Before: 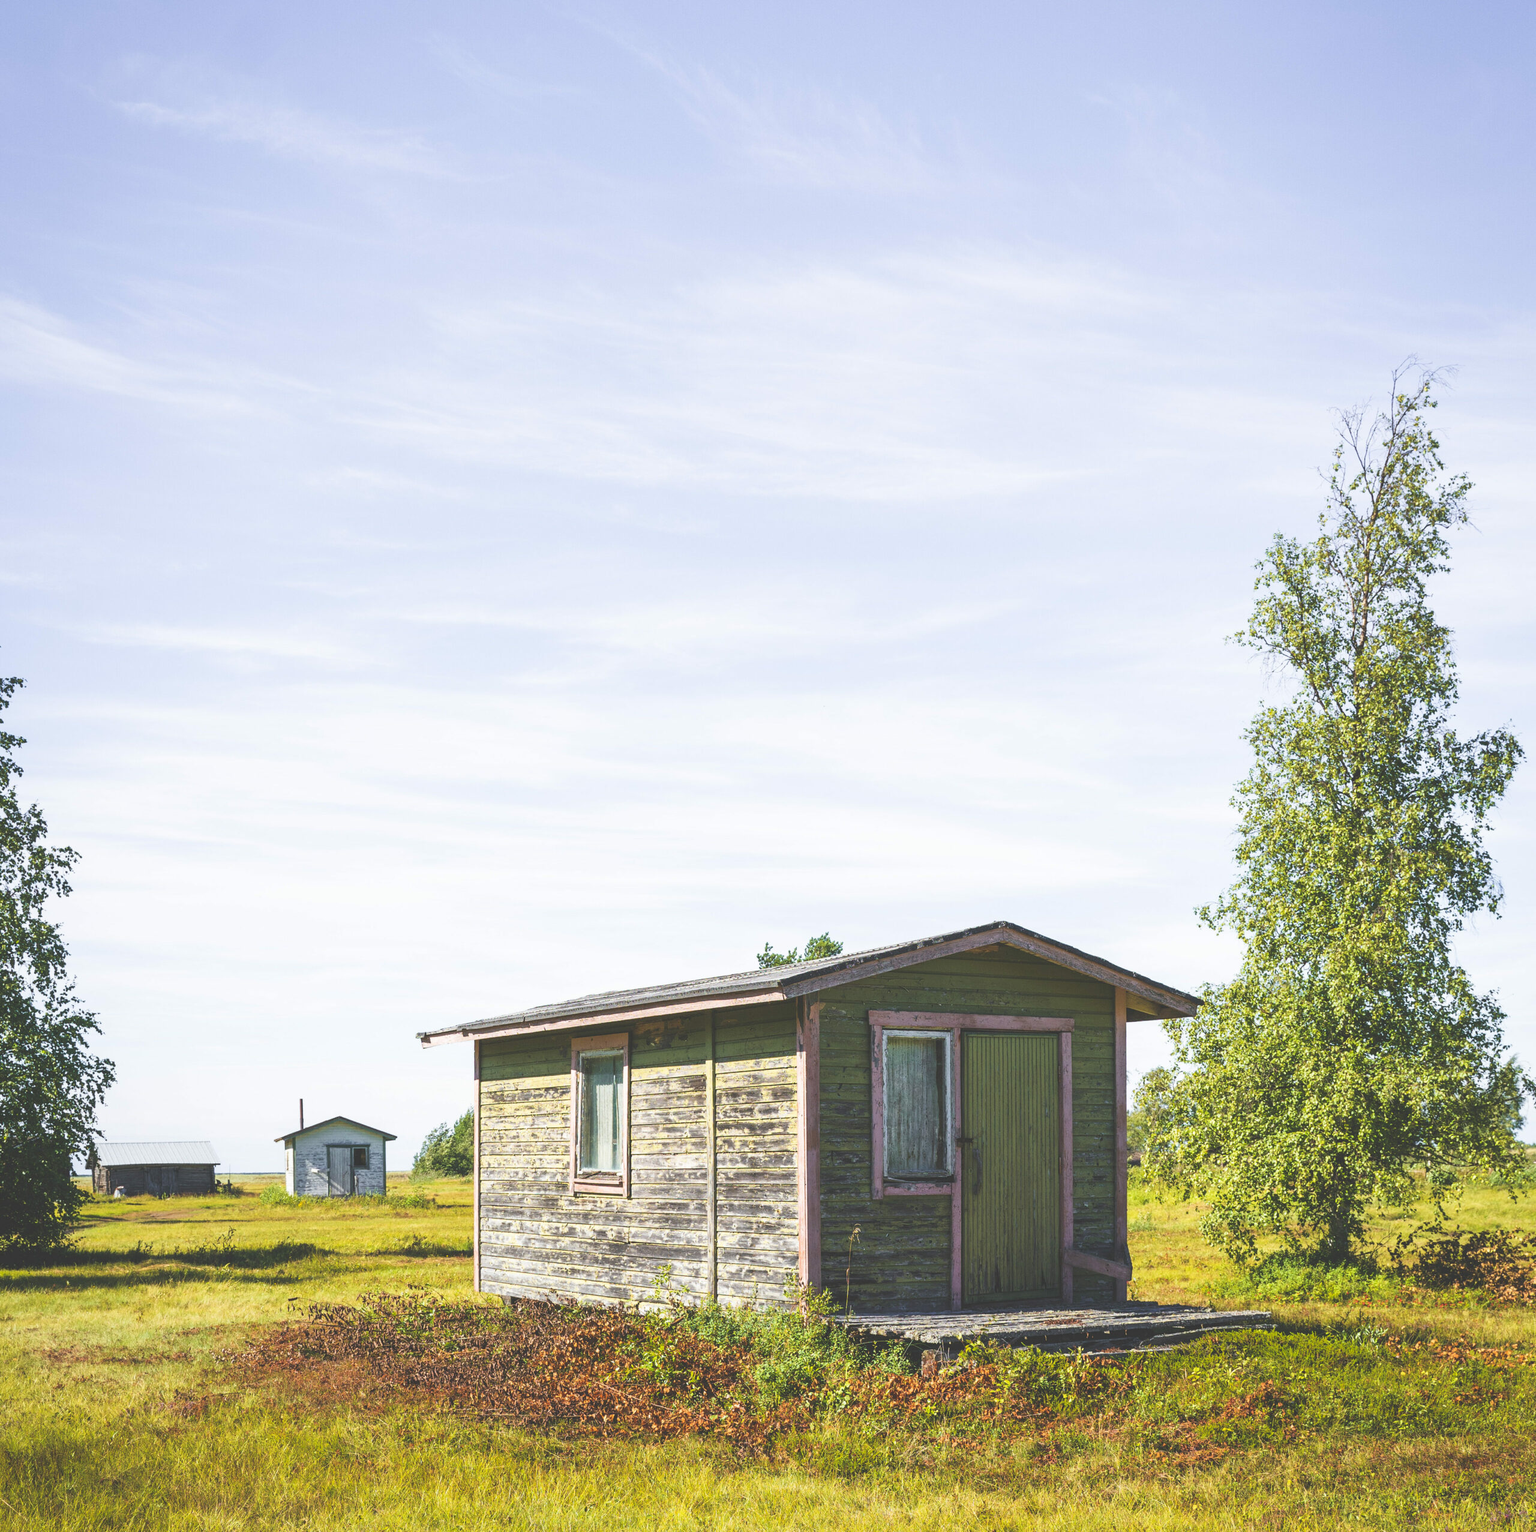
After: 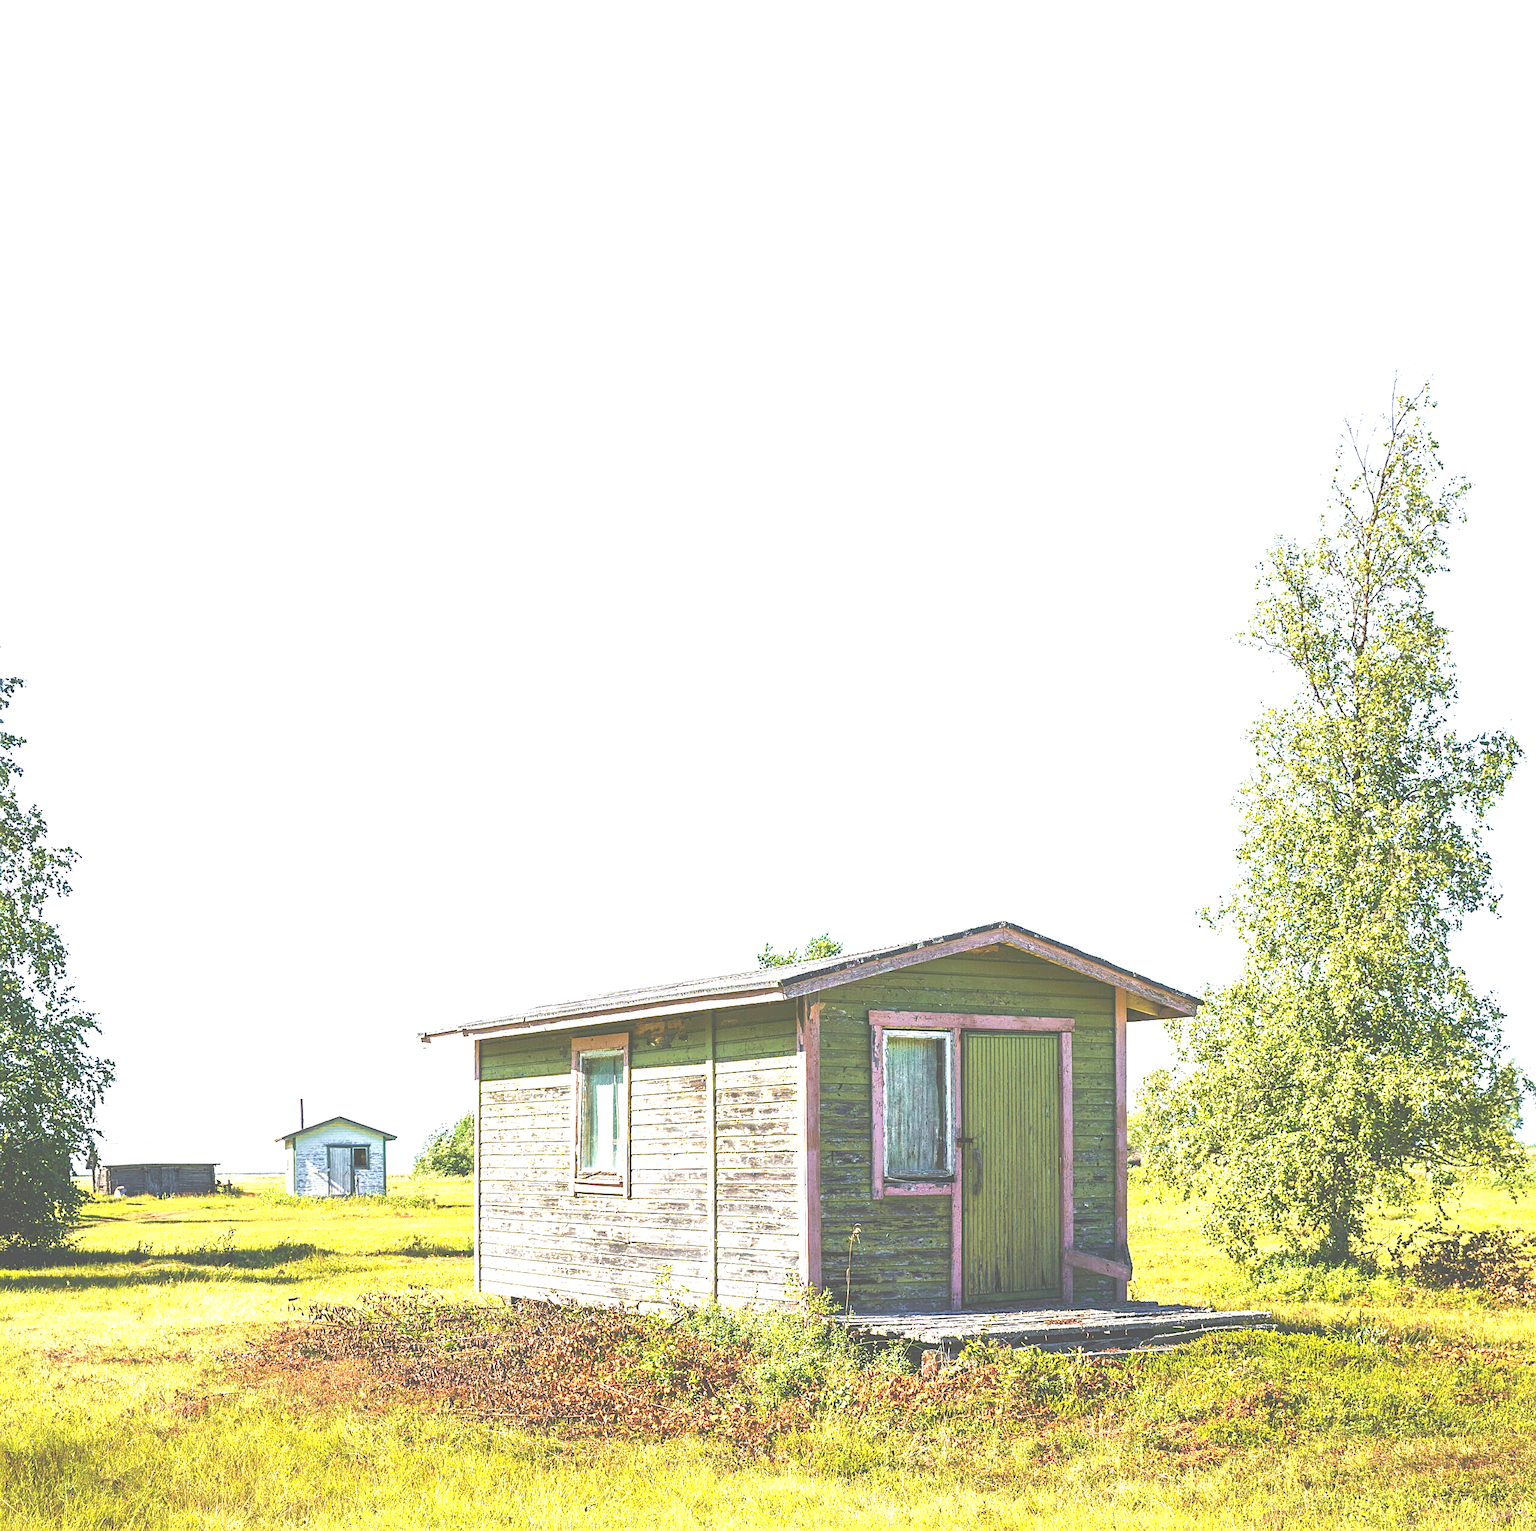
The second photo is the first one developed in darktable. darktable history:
sharpen: on, module defaults
velvia: on, module defaults
exposure: black level correction 0, exposure 1.35 EV, compensate exposure bias true, compensate highlight preservation false
